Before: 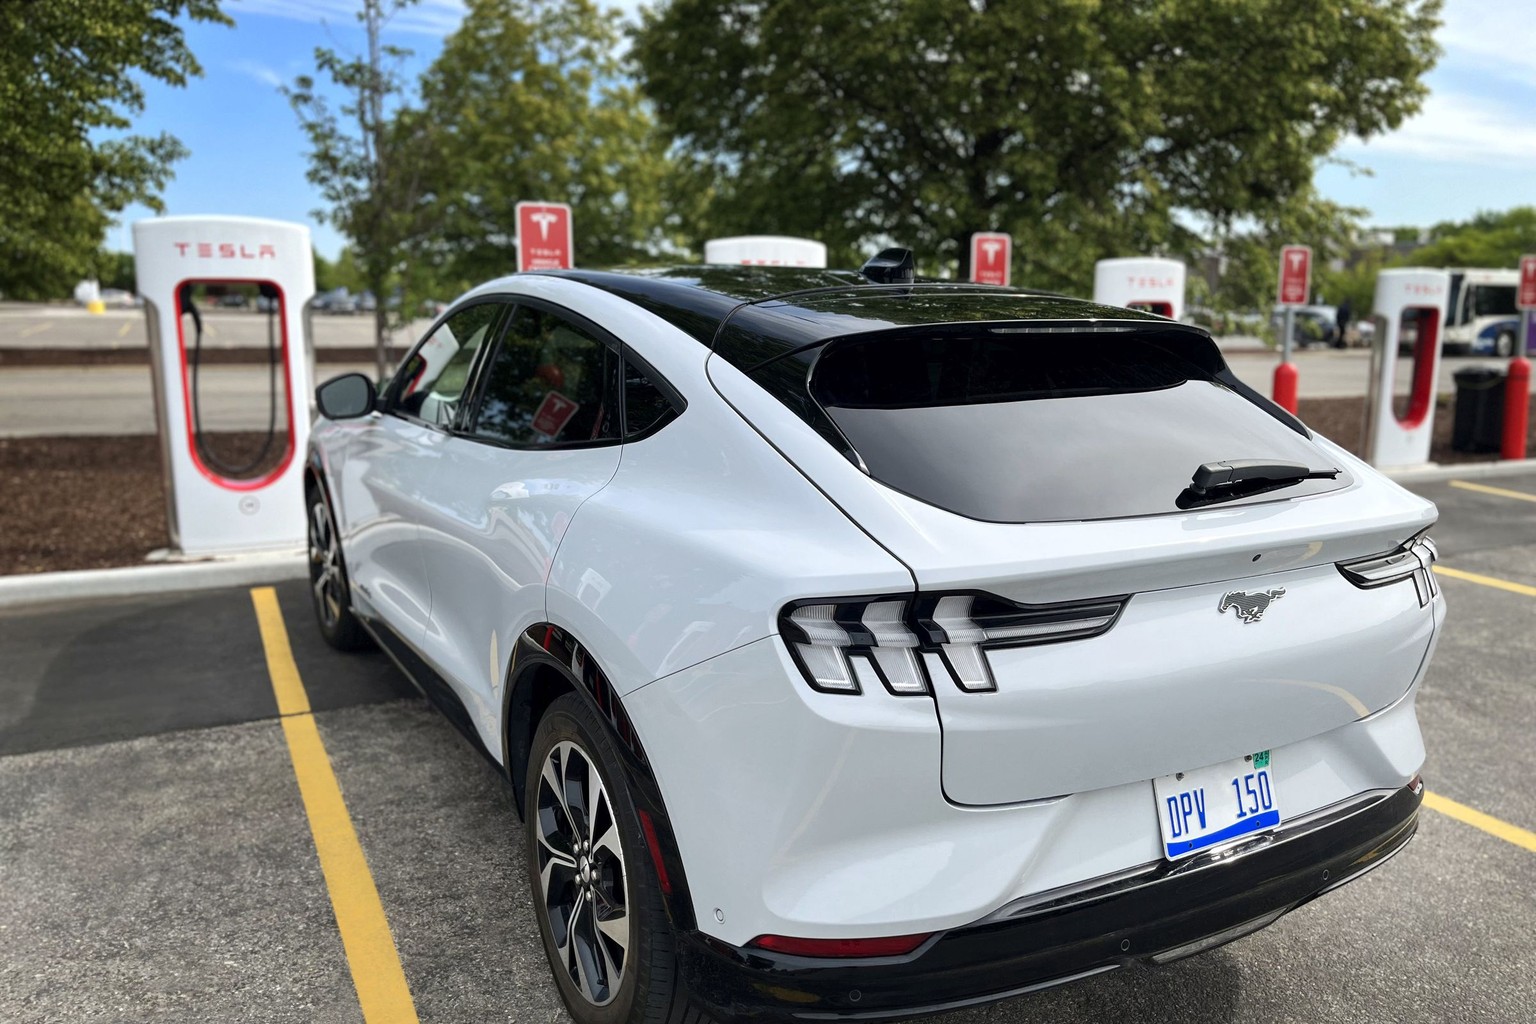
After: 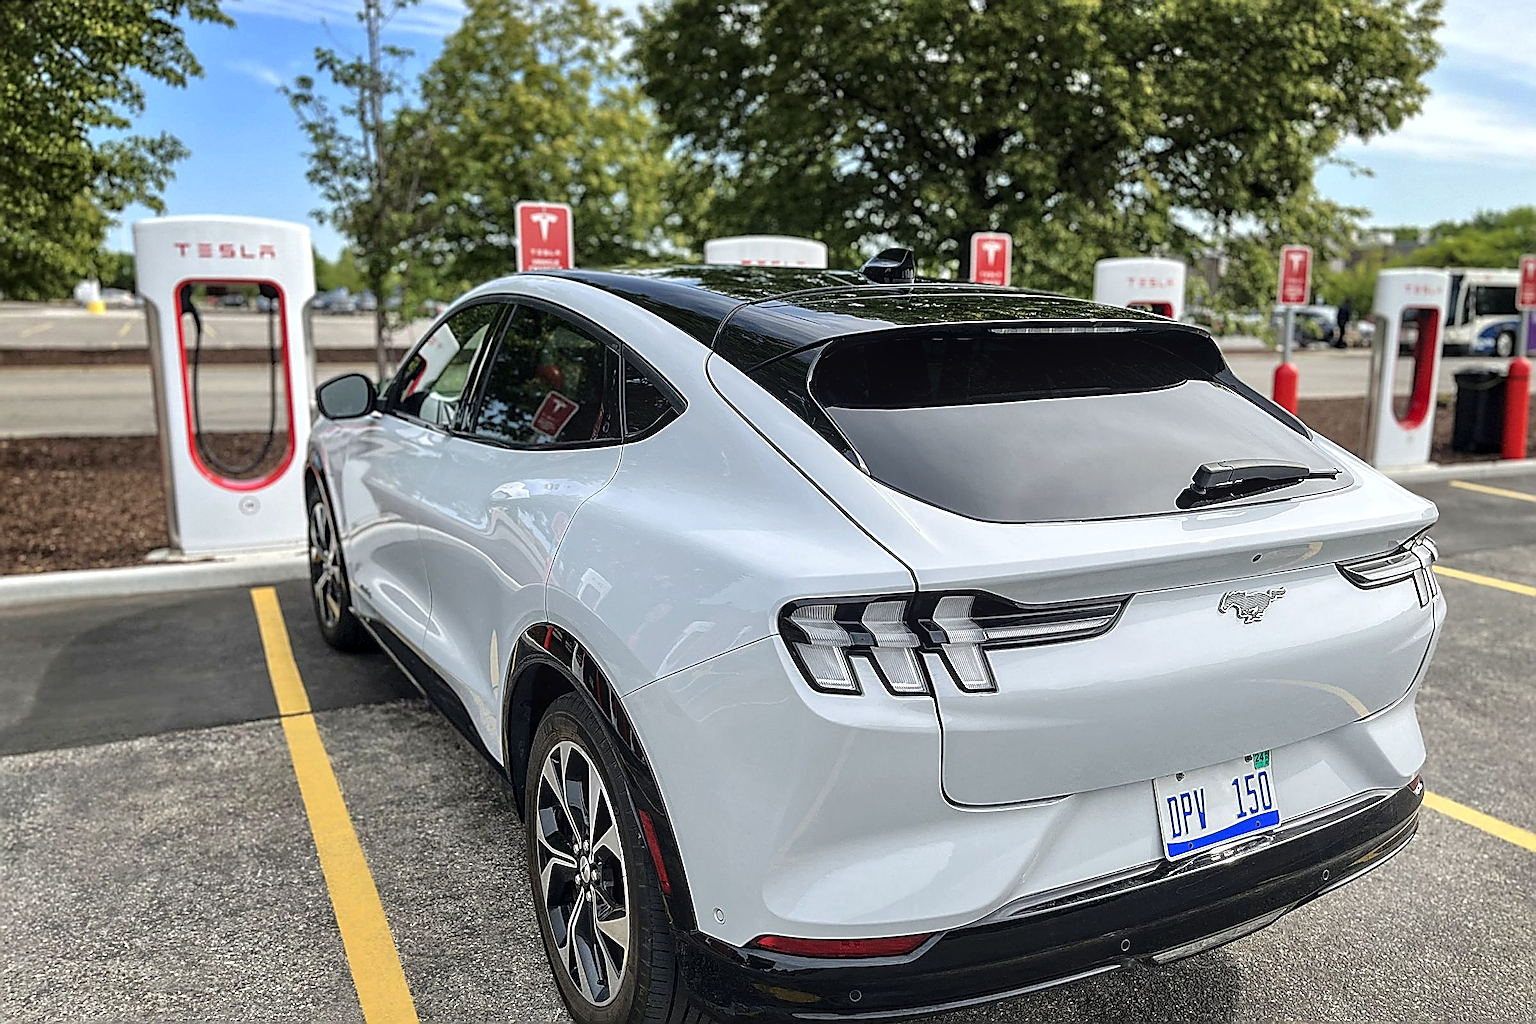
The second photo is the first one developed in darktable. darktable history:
tone equalizer: -8 EV 0.001 EV, -7 EV -0.004 EV, -6 EV 0.009 EV, -5 EV 0.032 EV, -4 EV 0.276 EV, -3 EV 0.644 EV, -2 EV 0.584 EV, -1 EV 0.187 EV, +0 EV 0.024 EV
sharpen: amount 1.861
local contrast: on, module defaults
